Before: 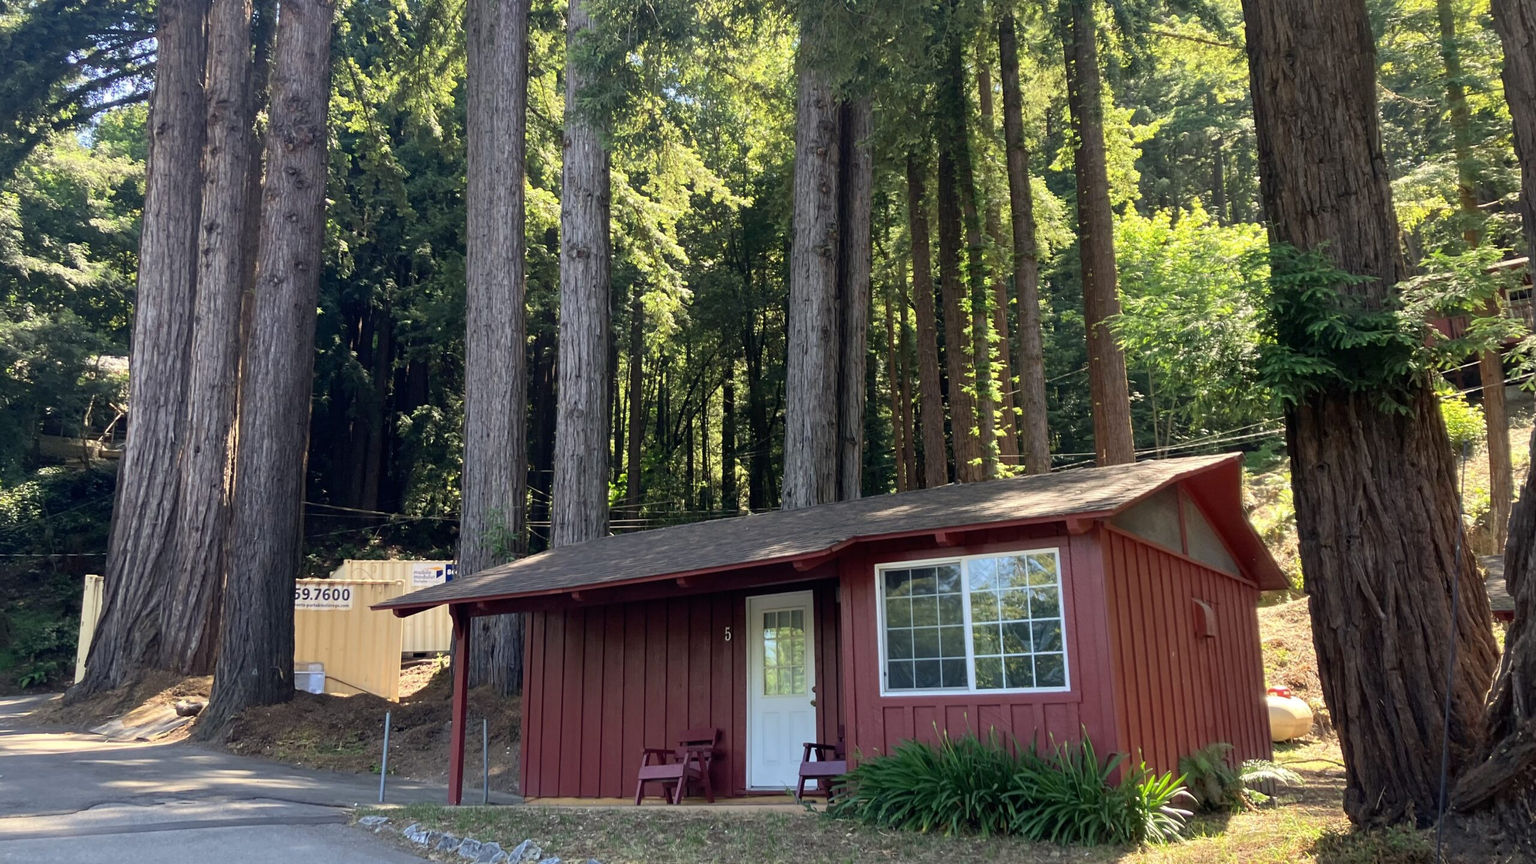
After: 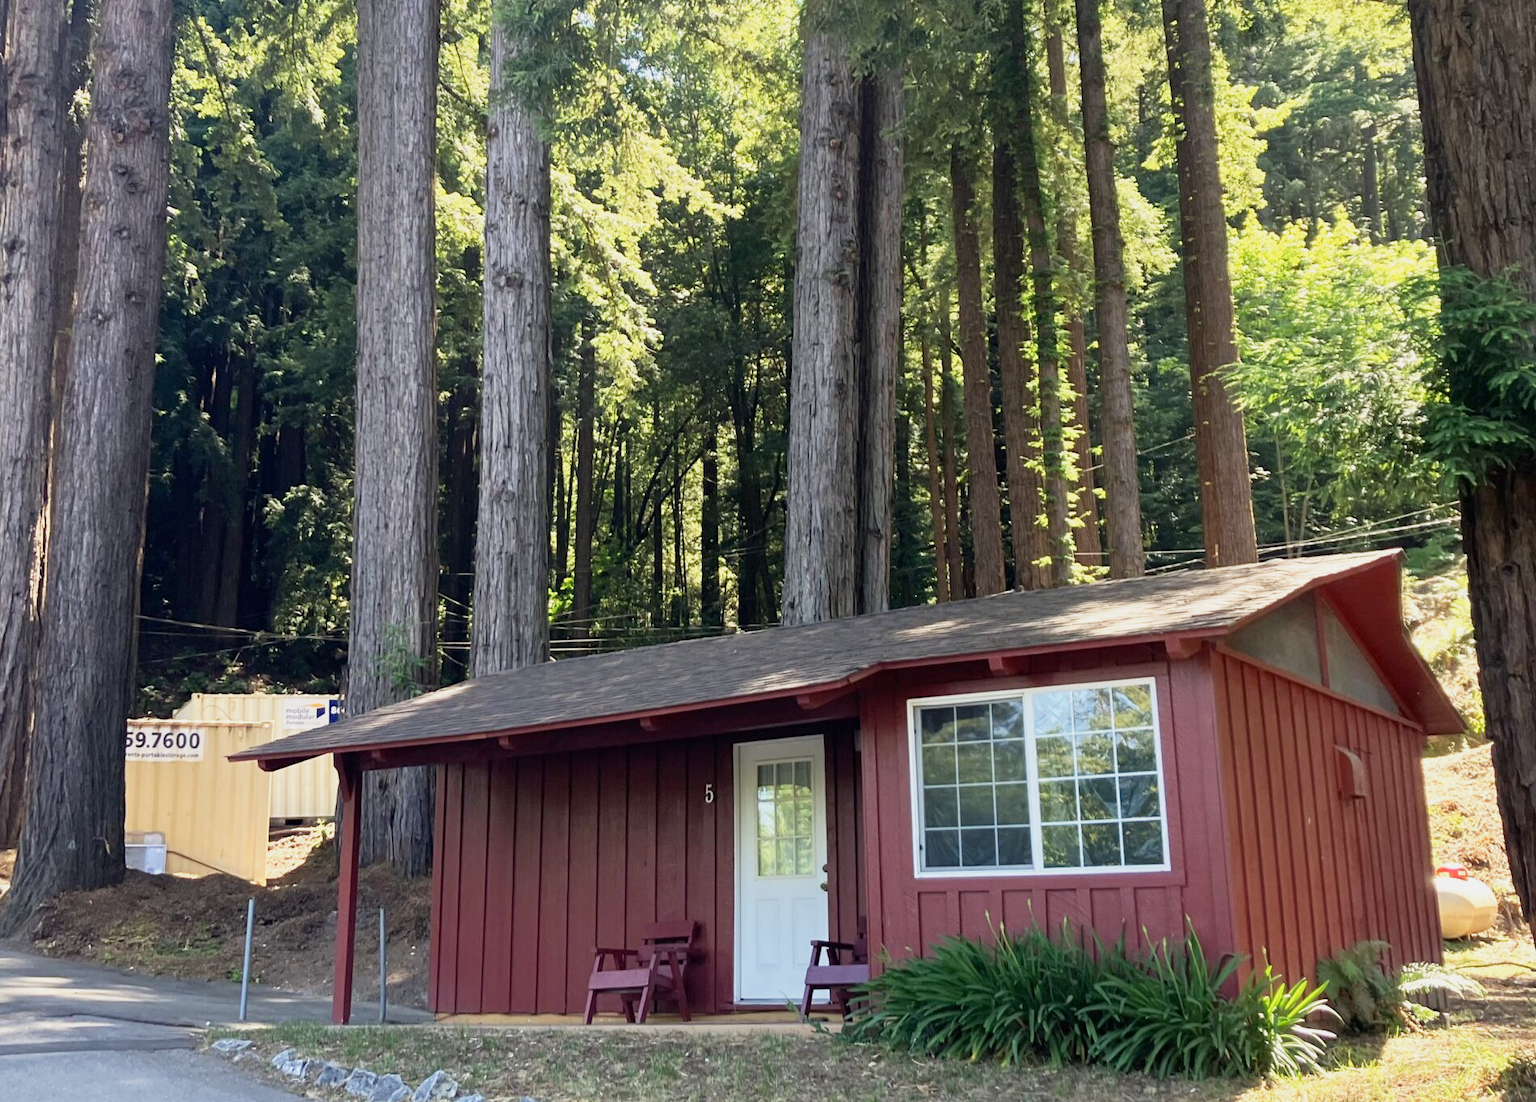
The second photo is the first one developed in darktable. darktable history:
crop and rotate: left 13.15%, top 5.251%, right 12.609%
base curve: curves: ch0 [(0, 0) (0.088, 0.125) (0.176, 0.251) (0.354, 0.501) (0.613, 0.749) (1, 0.877)], preserve colors none
